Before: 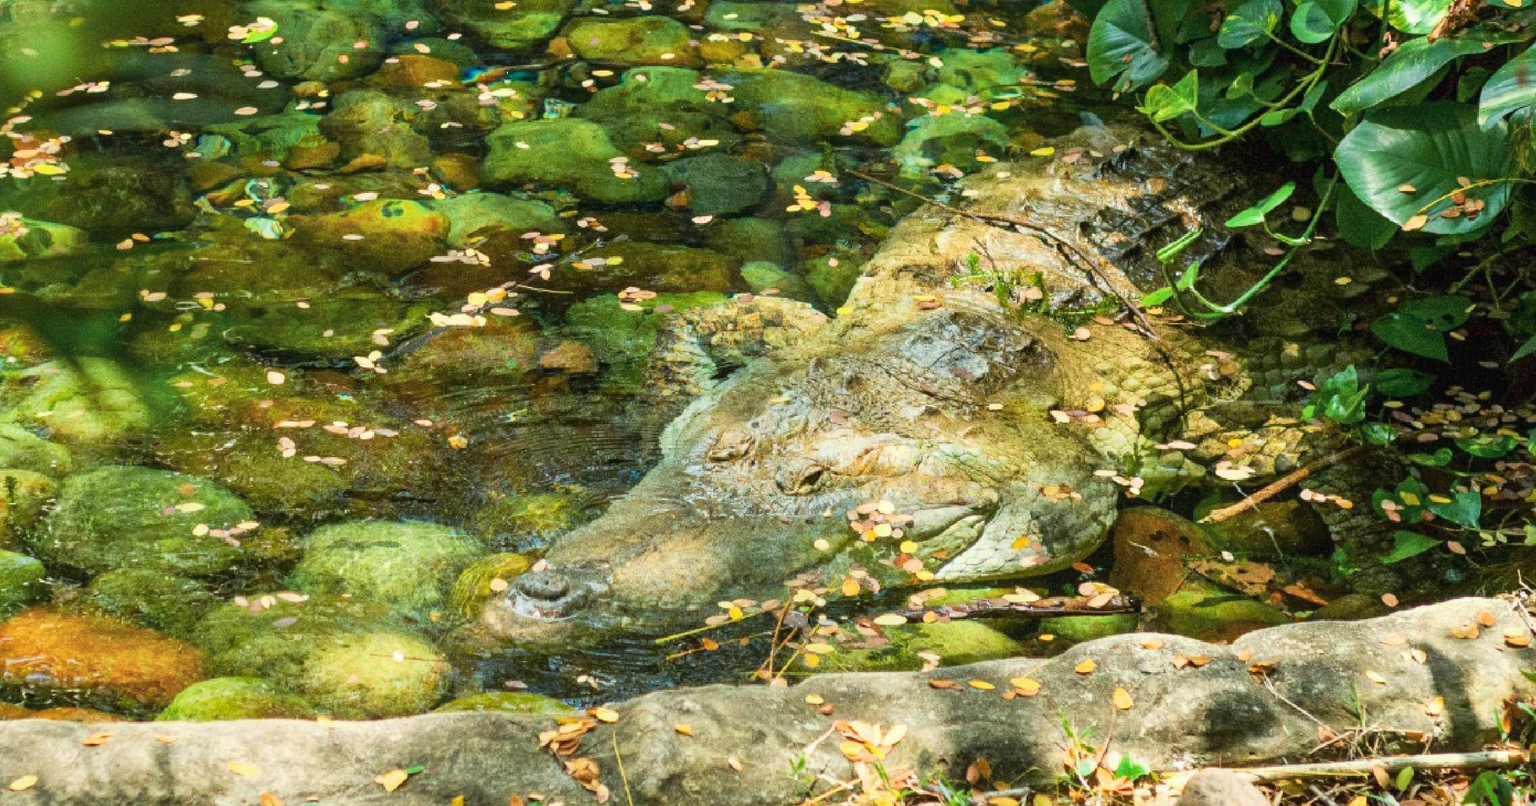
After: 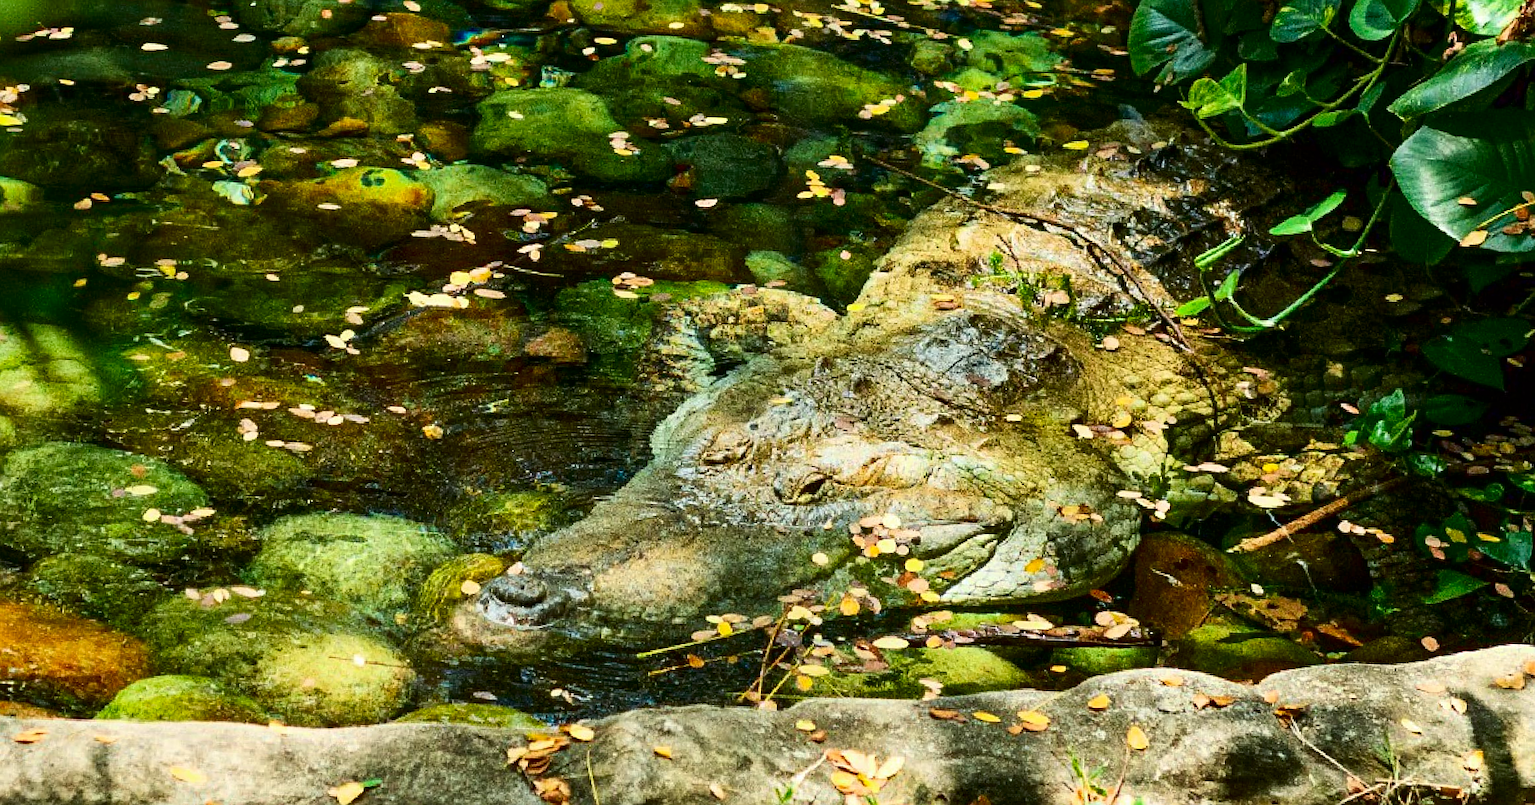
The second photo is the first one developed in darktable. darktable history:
sharpen: on, module defaults
contrast brightness saturation: contrast 0.19, brightness -0.24, saturation 0.11
crop and rotate: angle -2.38°
